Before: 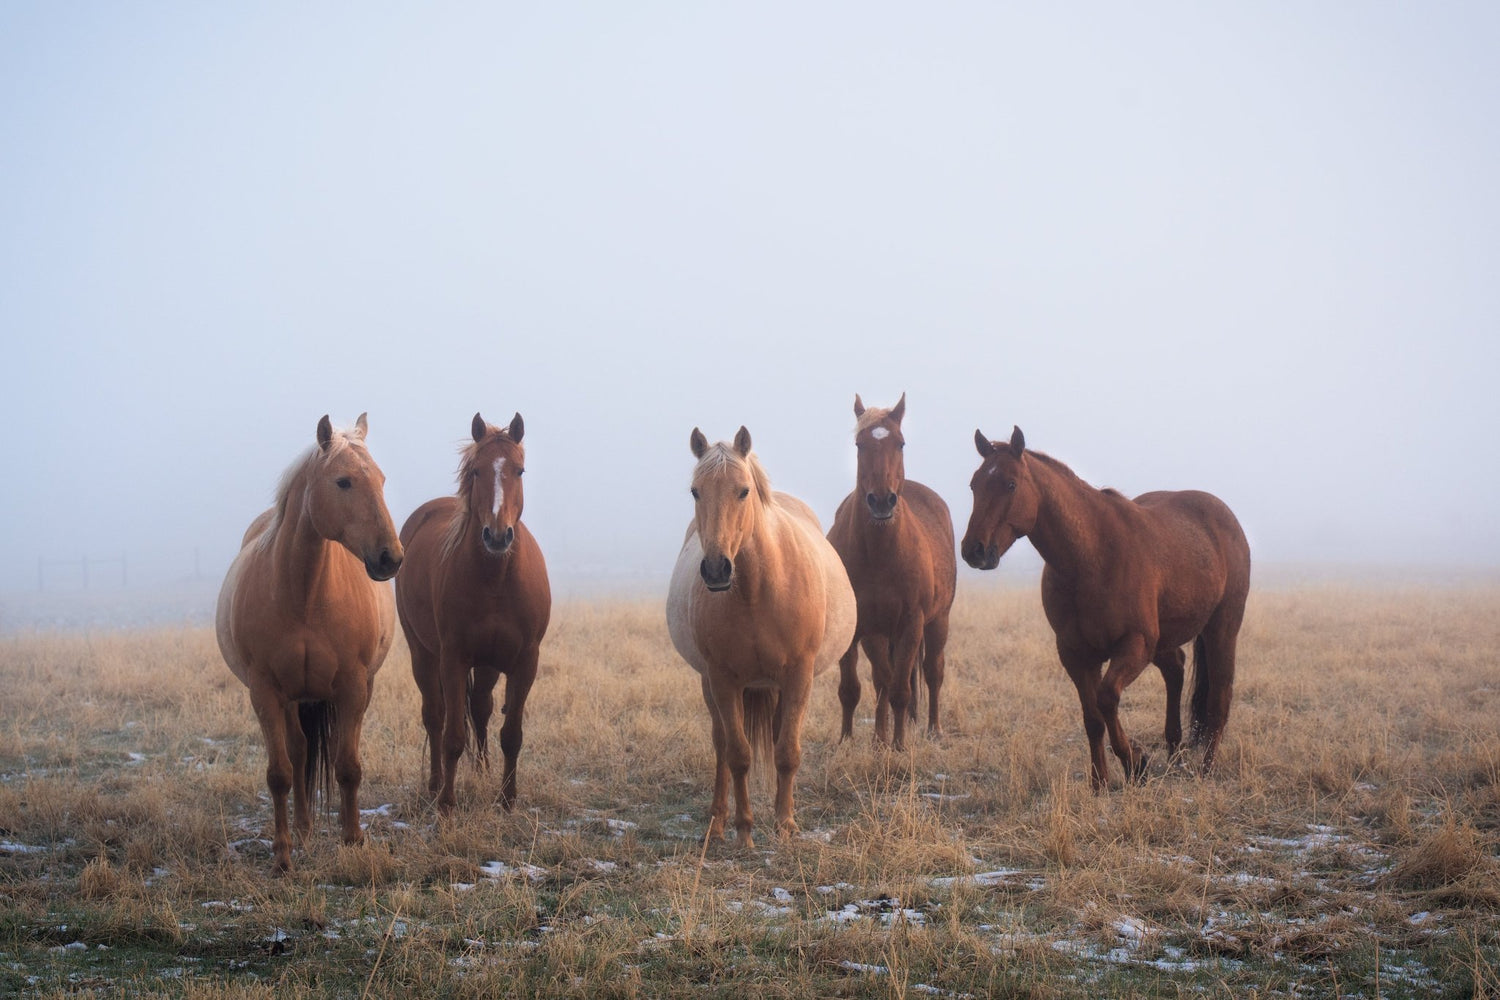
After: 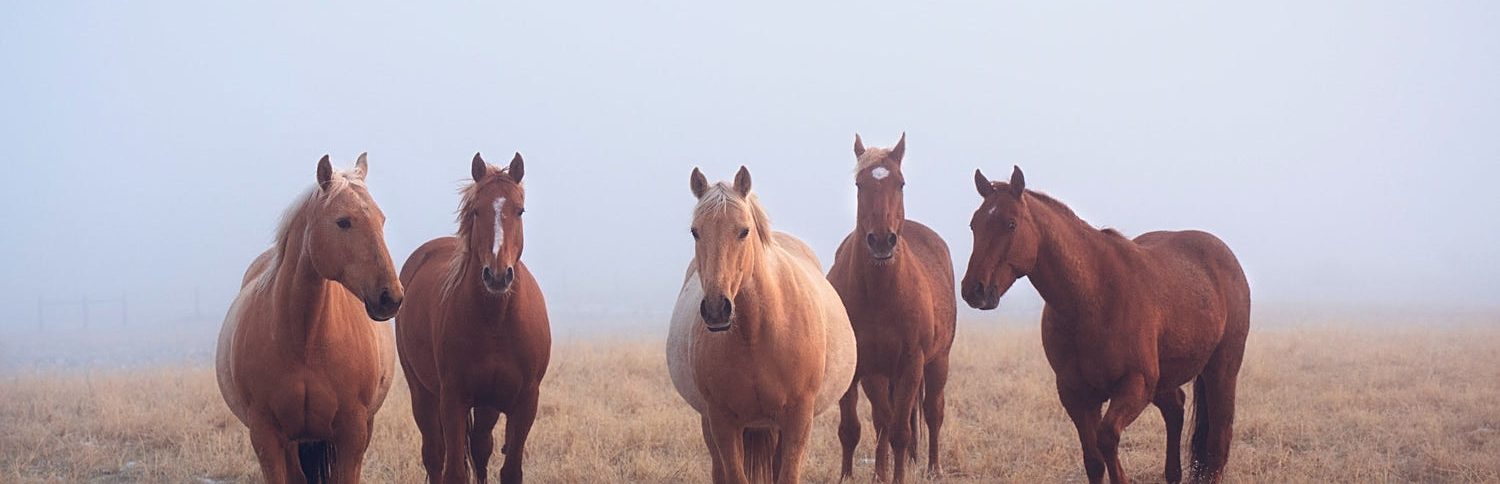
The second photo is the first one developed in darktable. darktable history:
white balance: emerald 1
sharpen: on, module defaults
color balance rgb: shadows lift › chroma 9.92%, shadows lift › hue 45.12°, power › luminance 3.26%, power › hue 231.93°, global offset › luminance 0.4%, global offset › chroma 0.21%, global offset › hue 255.02°
crop and rotate: top 26.056%, bottom 25.543%
